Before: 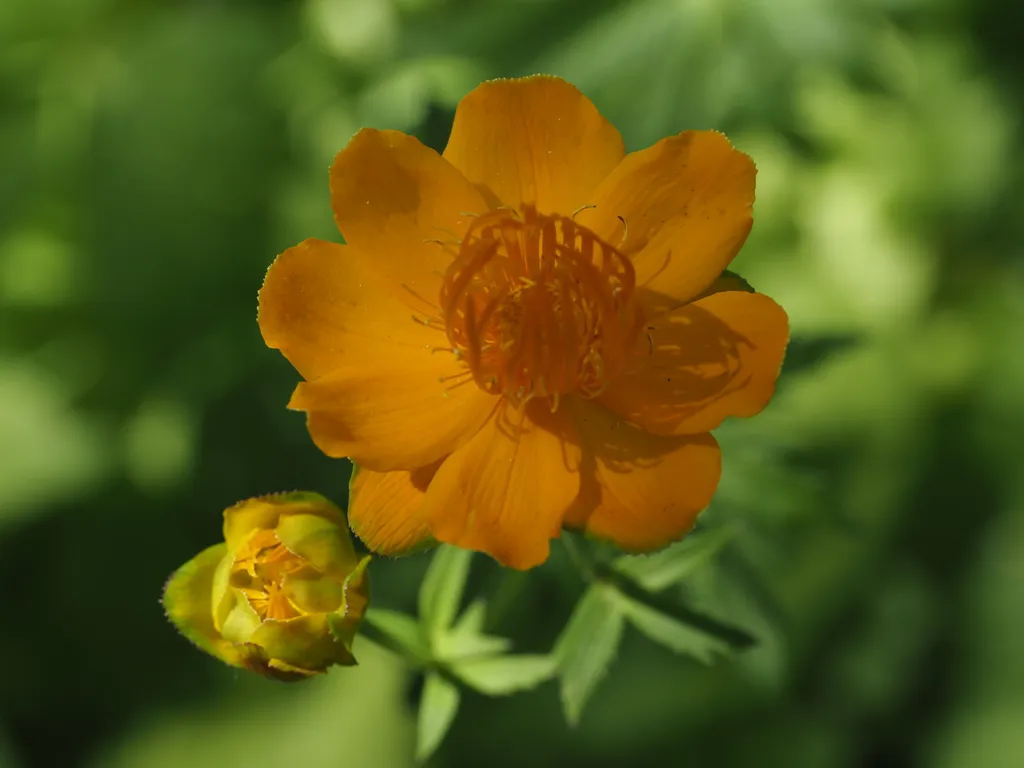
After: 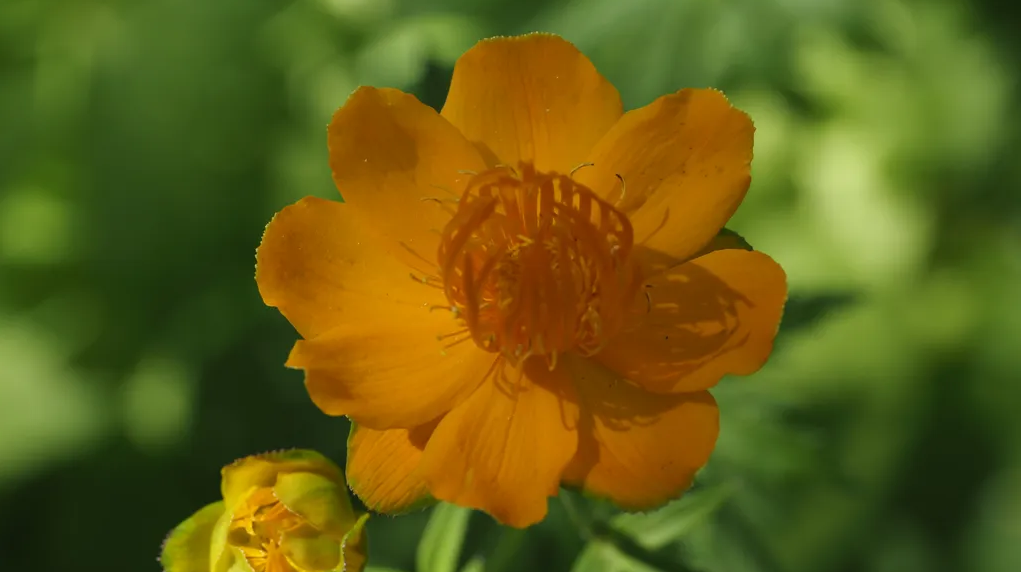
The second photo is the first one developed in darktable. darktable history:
crop: left 0.277%, top 5.502%, bottom 19.872%
